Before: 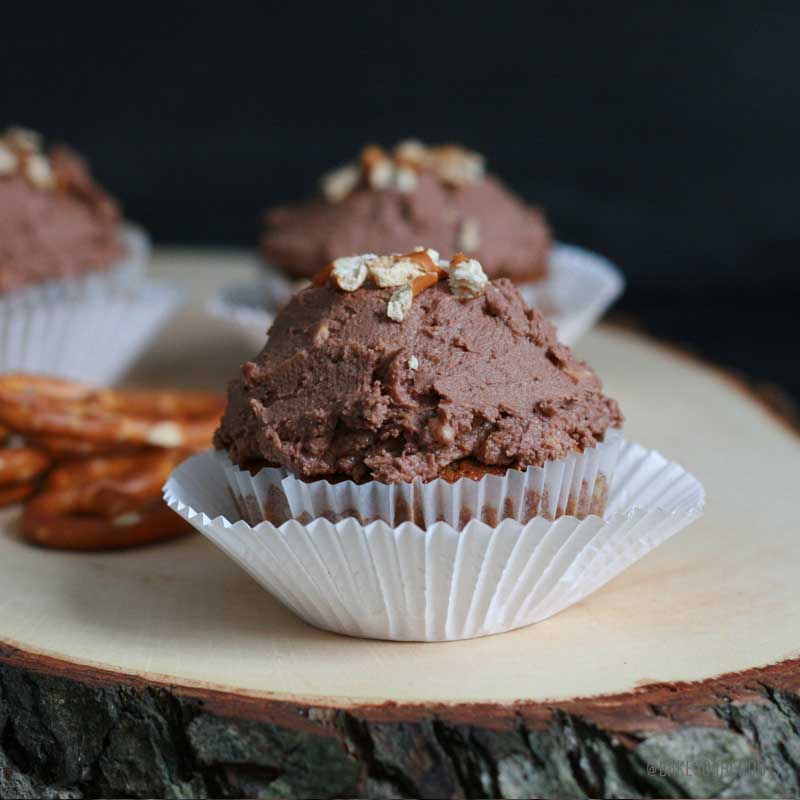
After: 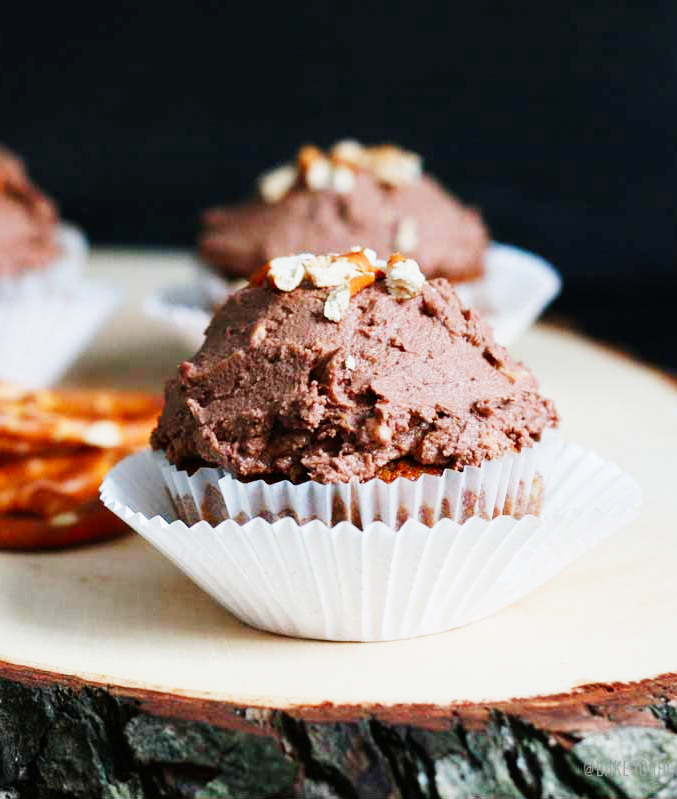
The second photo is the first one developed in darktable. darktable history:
crop: left 7.957%, right 7.403%
base curve: curves: ch0 [(0, 0) (0, 0.001) (0.001, 0.001) (0.004, 0.002) (0.007, 0.004) (0.015, 0.013) (0.033, 0.045) (0.052, 0.096) (0.075, 0.17) (0.099, 0.241) (0.163, 0.42) (0.219, 0.55) (0.259, 0.616) (0.327, 0.722) (0.365, 0.765) (0.522, 0.873) (0.547, 0.881) (0.689, 0.919) (0.826, 0.952) (1, 1)], preserve colors none
